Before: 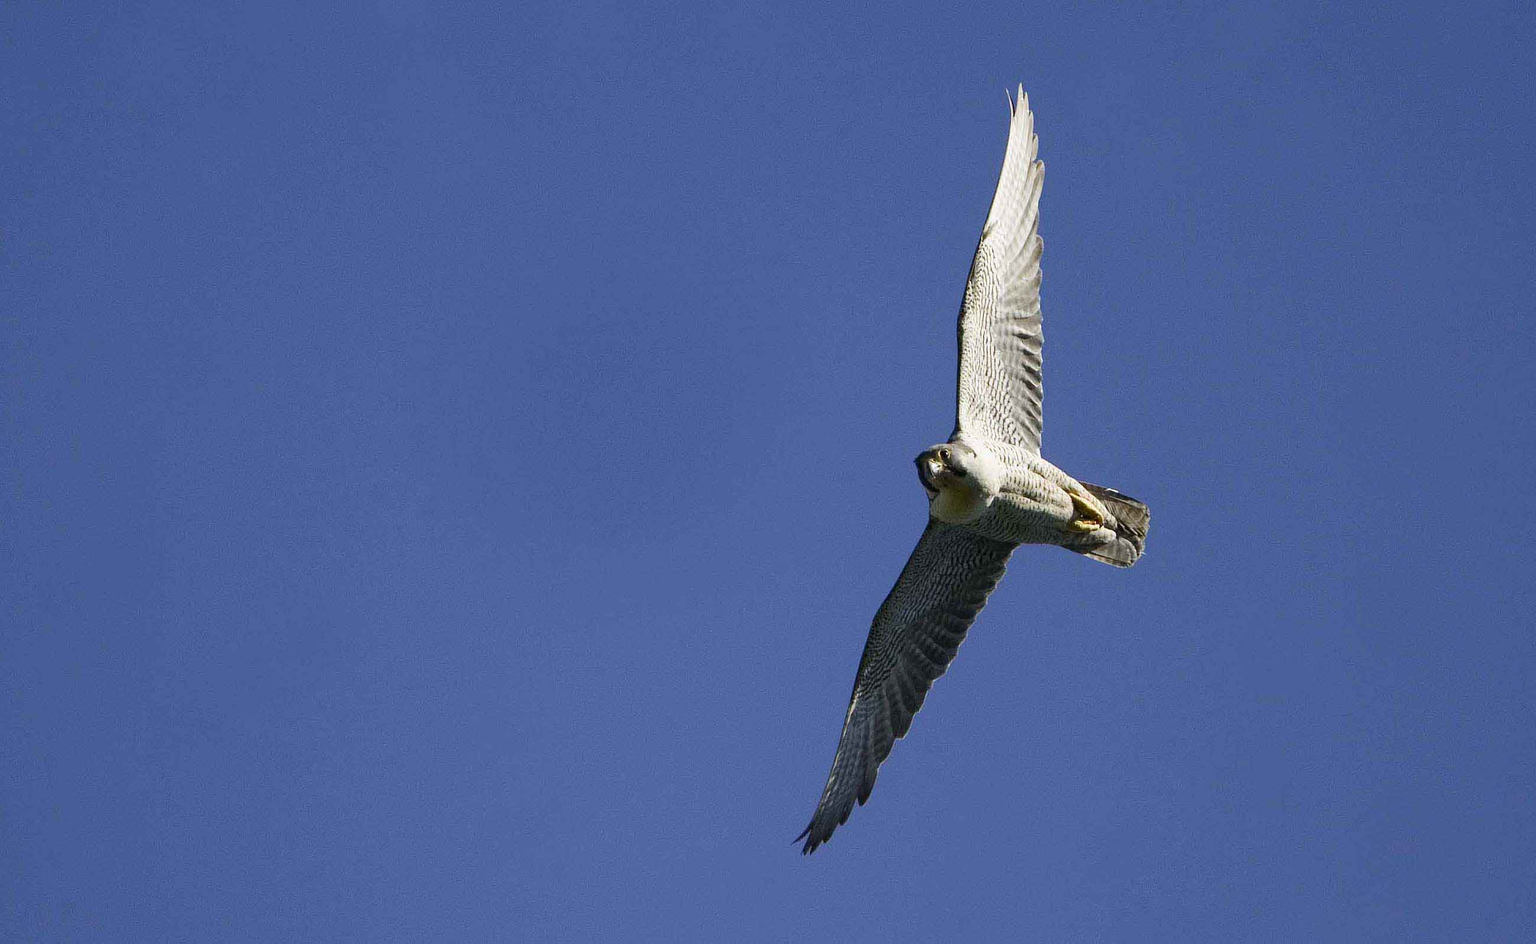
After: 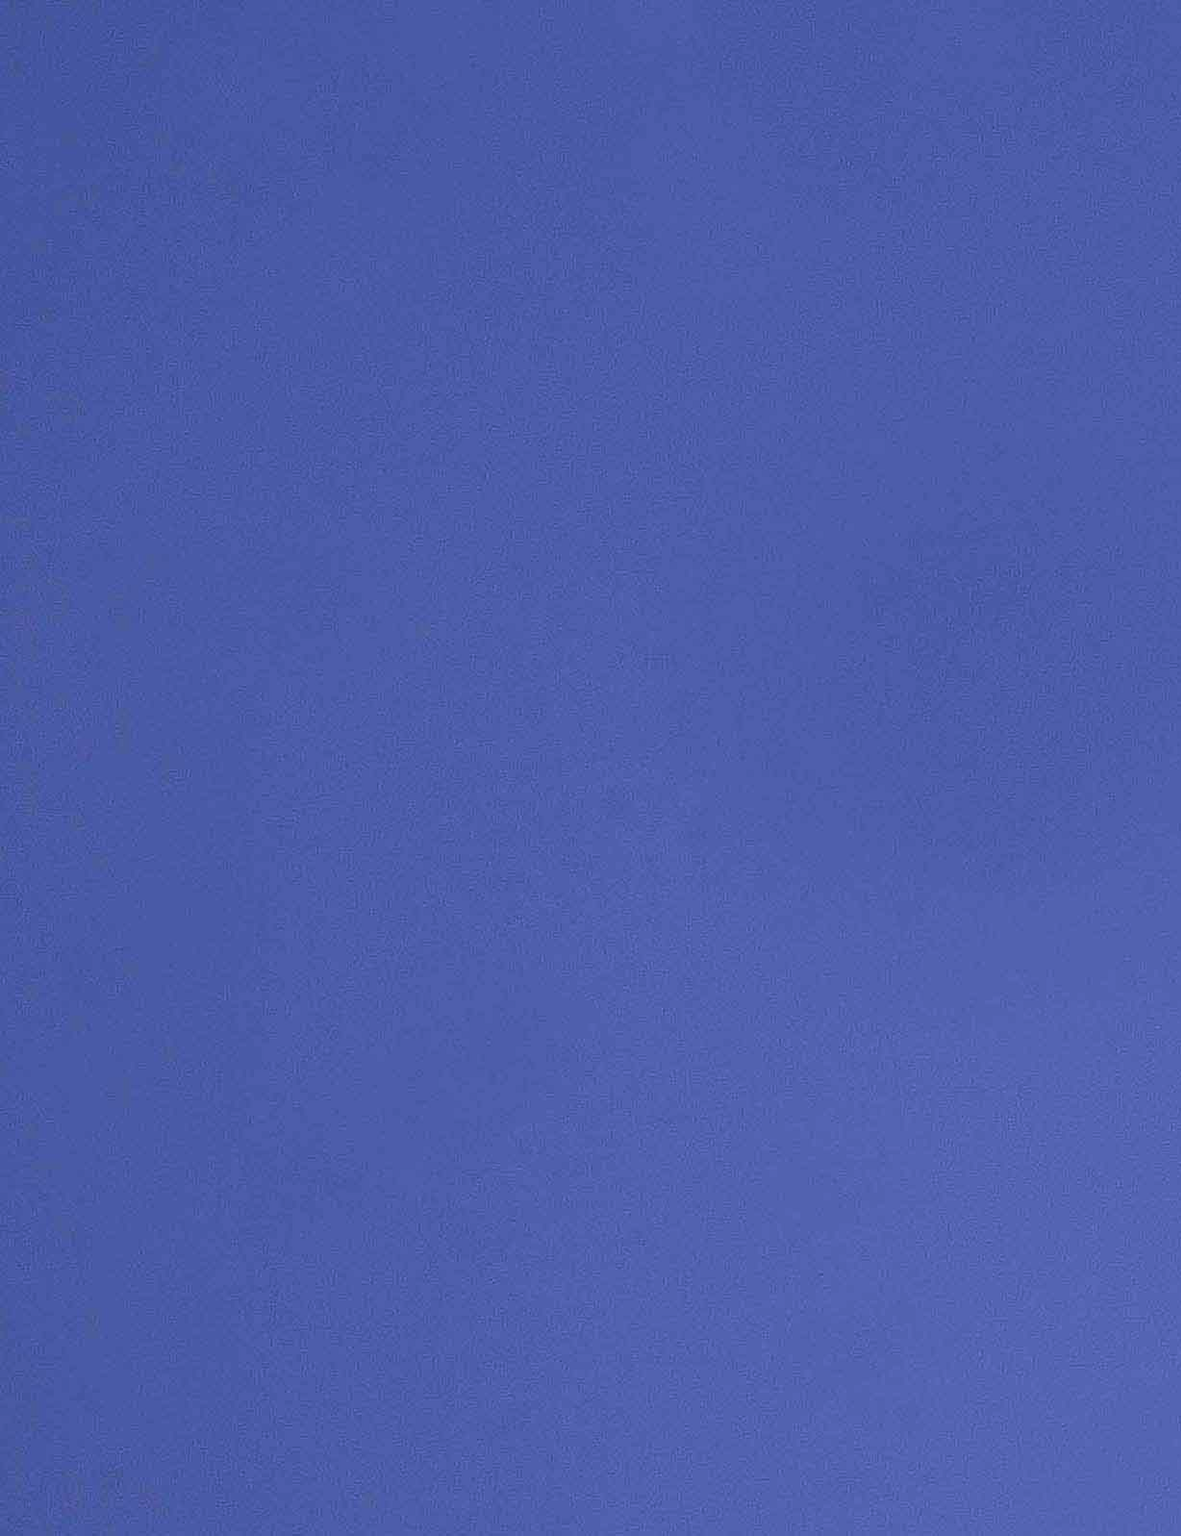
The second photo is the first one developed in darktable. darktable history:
crop and rotate: left 0.01%, top 0%, right 52.757%
color correction: highlights a* 15.48, highlights b* -20.87
